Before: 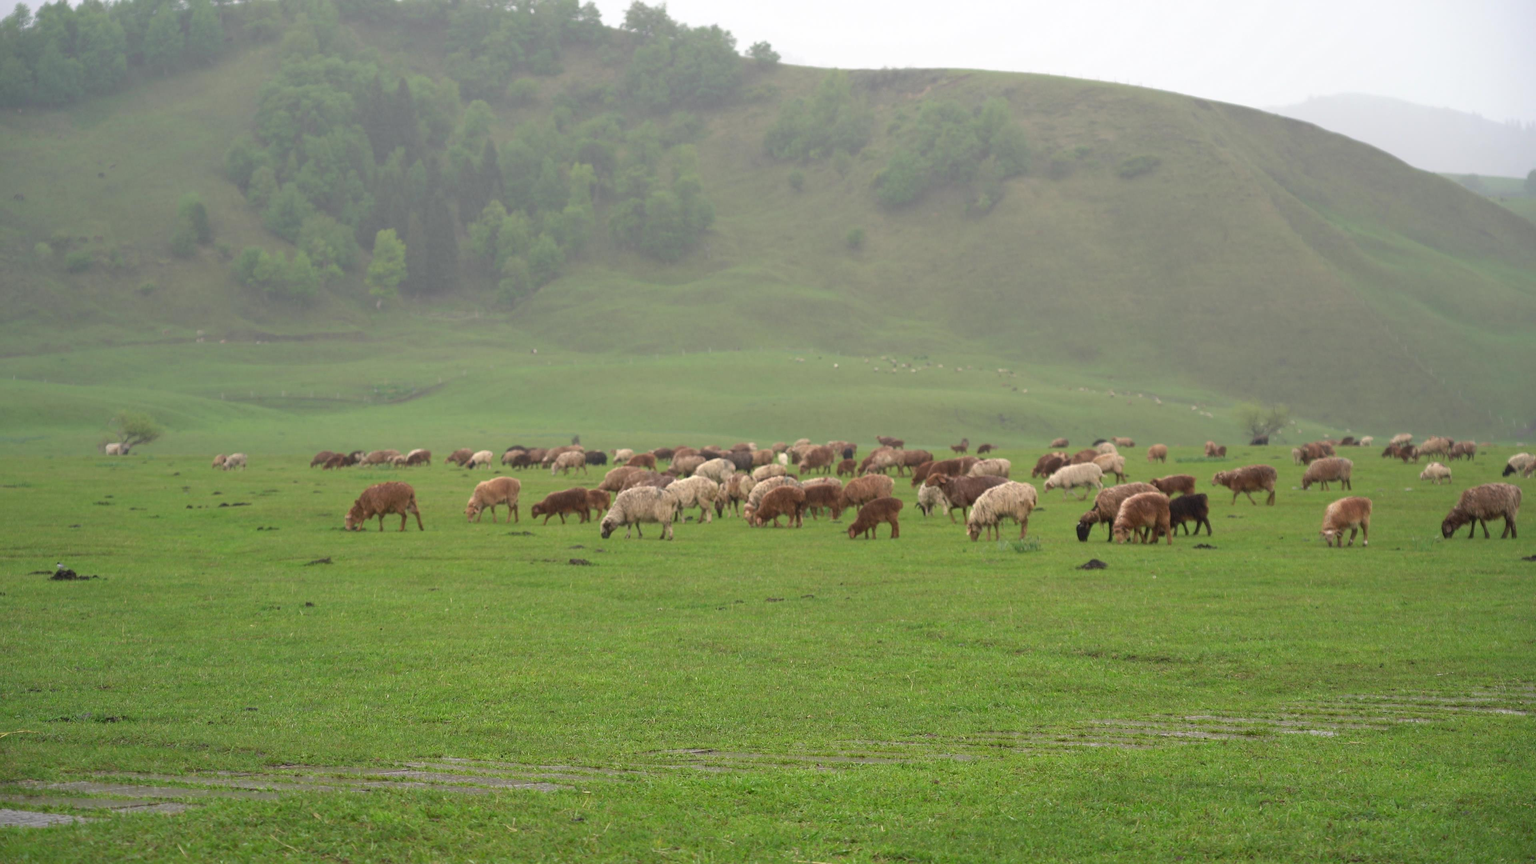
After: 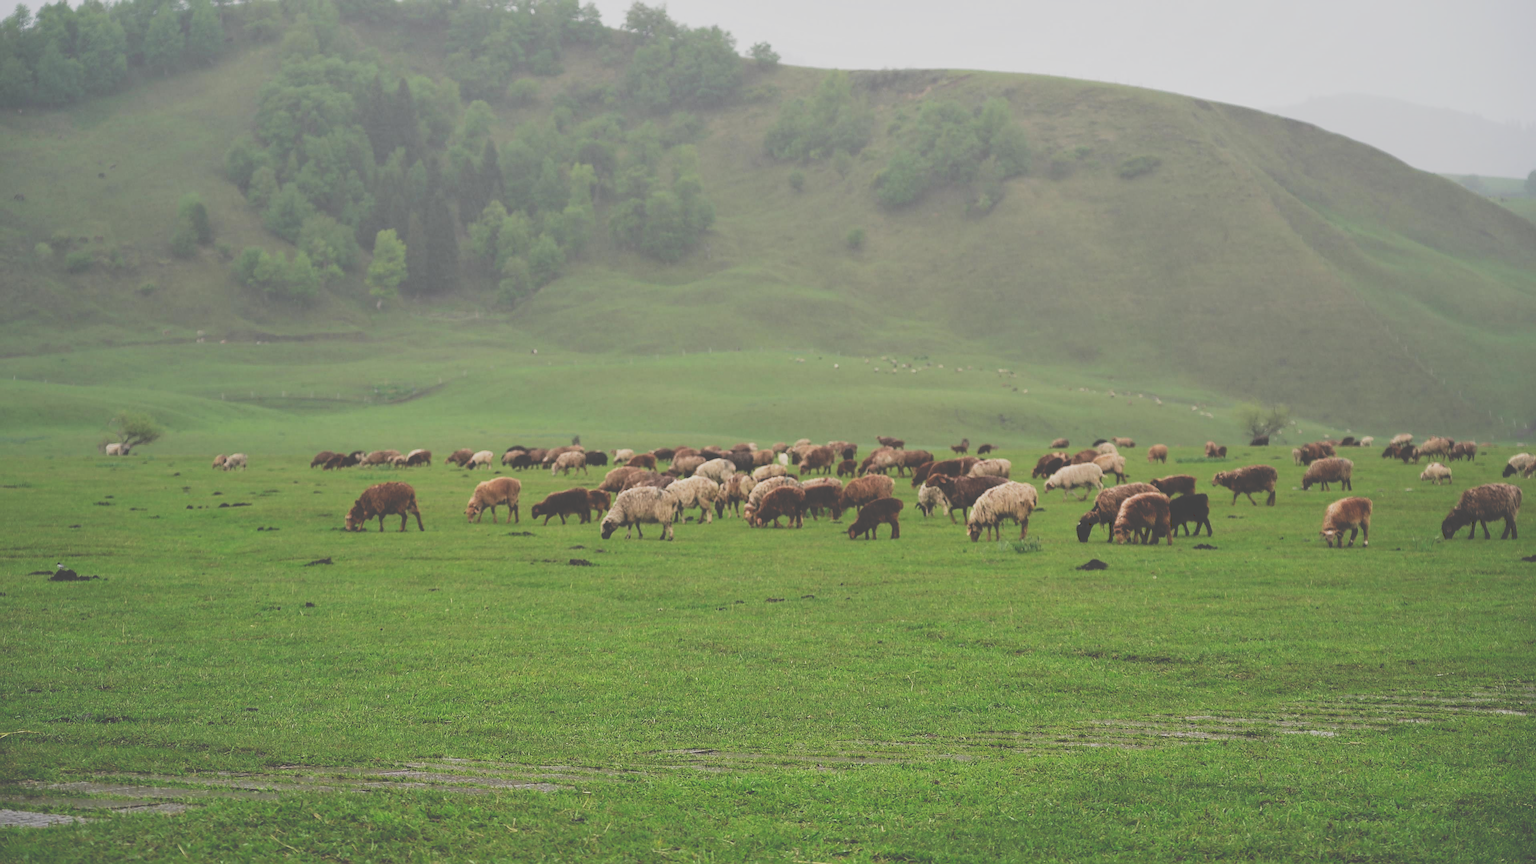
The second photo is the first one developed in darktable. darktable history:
tone curve: curves: ch0 [(0, 0) (0.003, 0.284) (0.011, 0.284) (0.025, 0.288) (0.044, 0.29) (0.069, 0.292) (0.1, 0.296) (0.136, 0.298) (0.177, 0.305) (0.224, 0.312) (0.277, 0.327) (0.335, 0.362) (0.399, 0.407) (0.468, 0.464) (0.543, 0.537) (0.623, 0.62) (0.709, 0.71) (0.801, 0.79) (0.898, 0.862) (1, 1)], preserve colors none
filmic rgb: black relative exposure -5 EV, hardness 2.88, contrast 1.3, highlights saturation mix -30%
sharpen: on, module defaults
shadows and highlights: radius 125.46, shadows 30.51, highlights -30.51, low approximation 0.01, soften with gaussian
